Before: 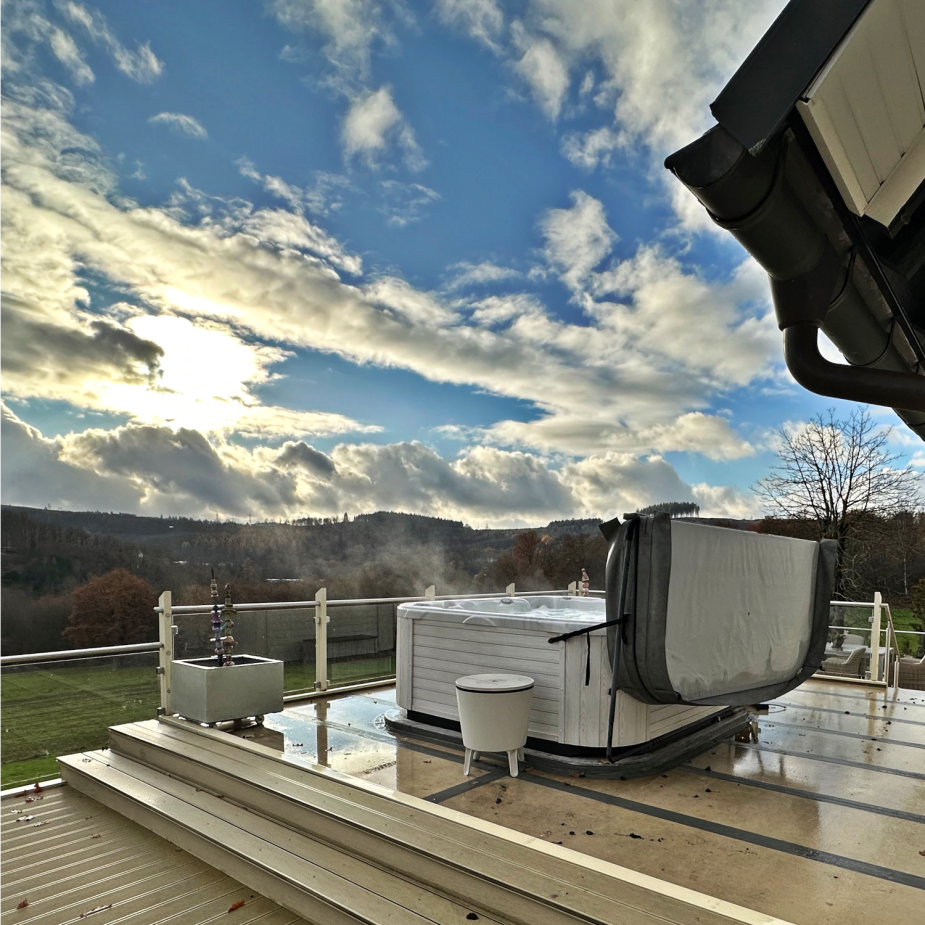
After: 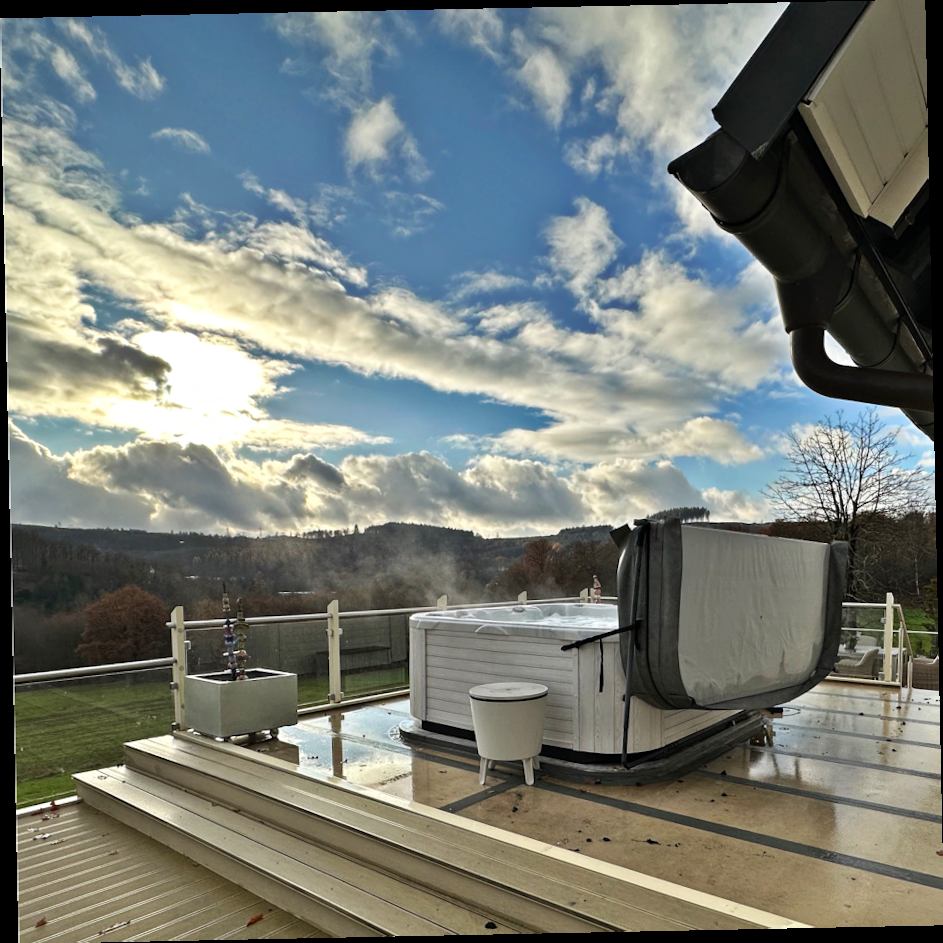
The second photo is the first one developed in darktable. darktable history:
rotate and perspective: rotation -1.17°, automatic cropping off
tone equalizer: on, module defaults
